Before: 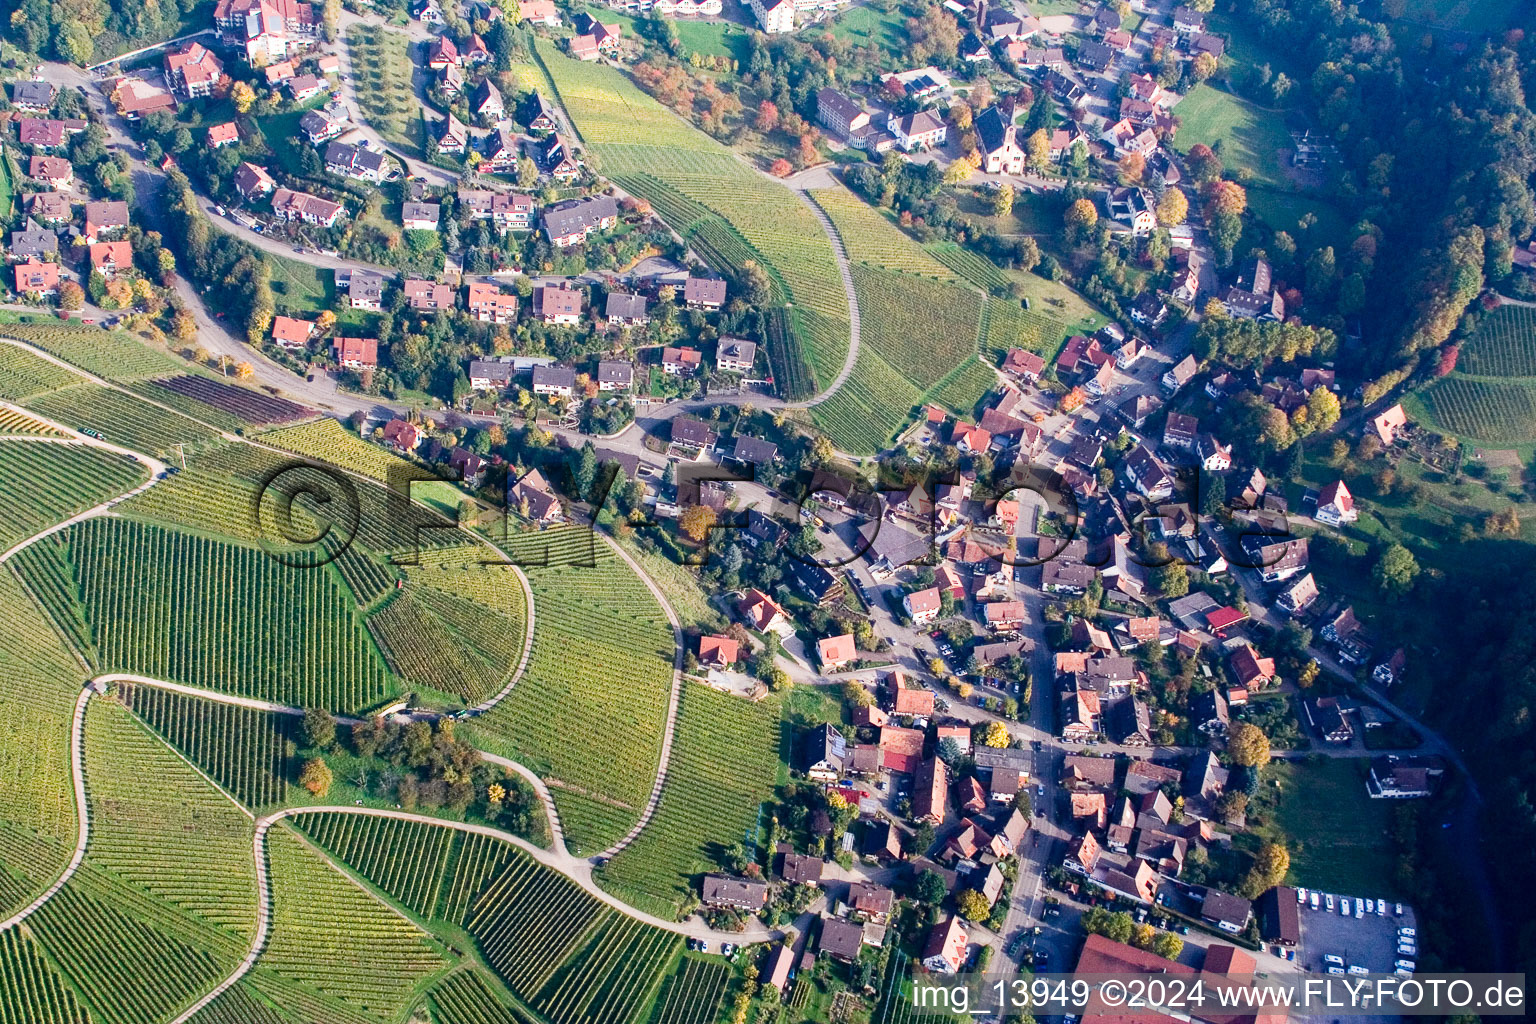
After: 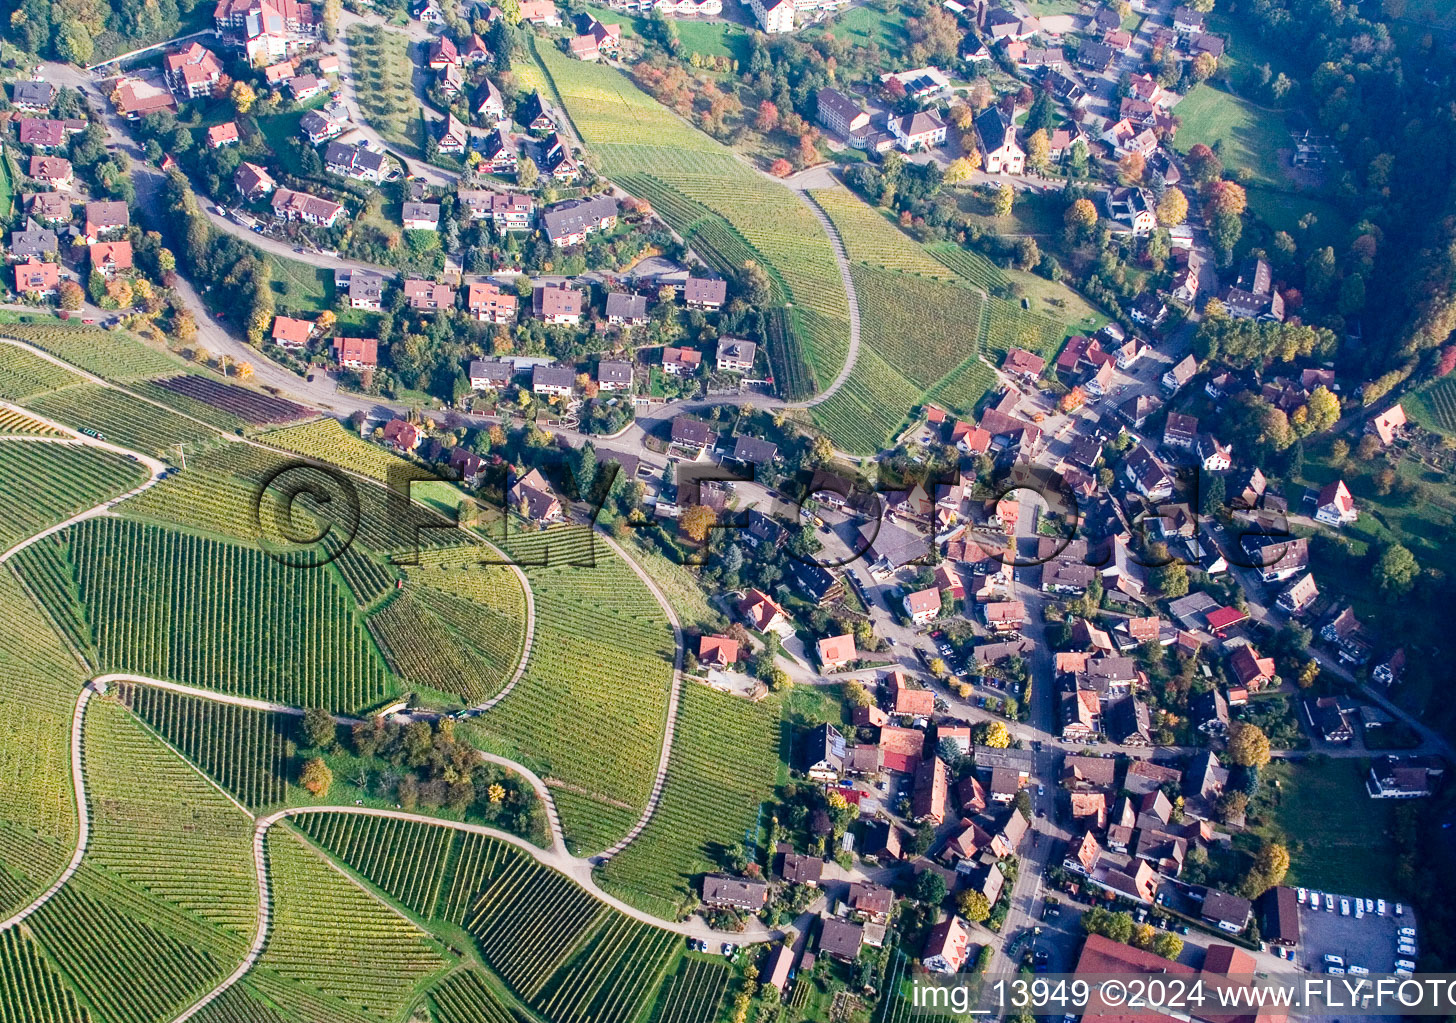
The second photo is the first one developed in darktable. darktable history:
crop and rotate: right 5.203%
